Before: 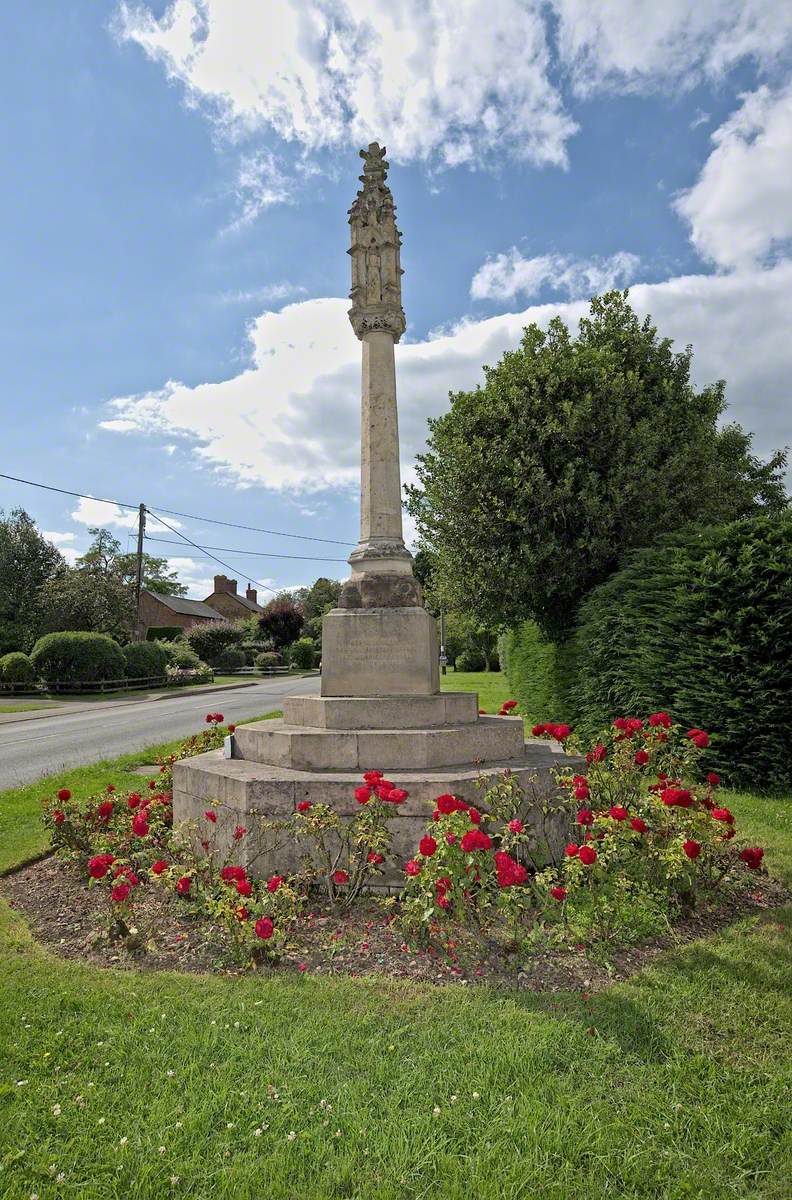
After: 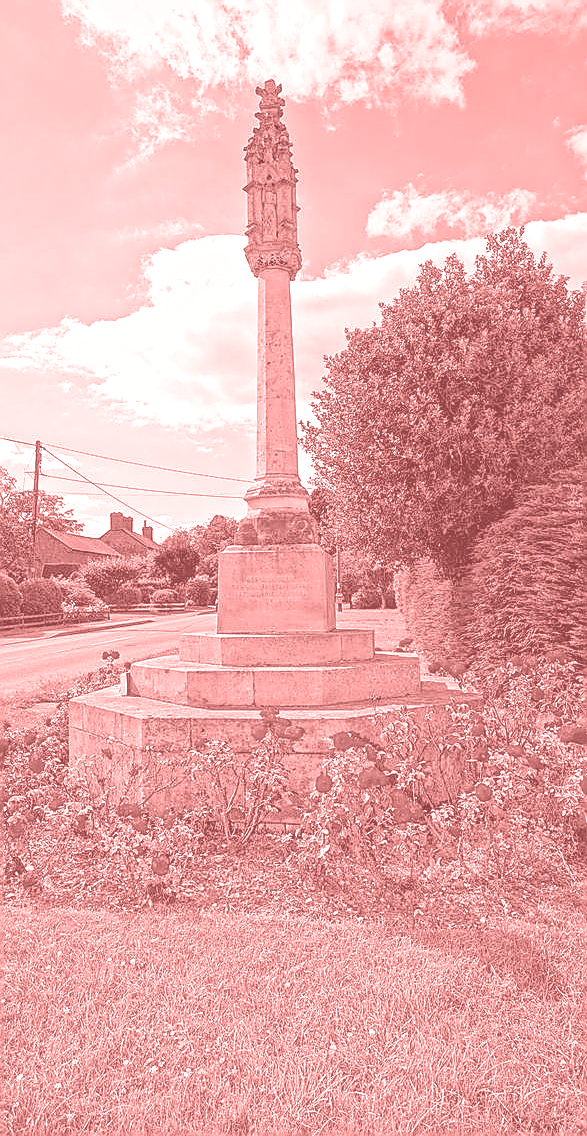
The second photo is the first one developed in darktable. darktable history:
local contrast: highlights 60%, shadows 60%, detail 160%
crop and rotate: left 13.15%, top 5.251%, right 12.609%
exposure: black level correction 0, exposure 1 EV, compensate exposure bias true, compensate highlight preservation false
color balance: mode lift, gamma, gain (sRGB), lift [0.997, 0.979, 1.021, 1.011], gamma [1, 1.084, 0.916, 0.998], gain [1, 0.87, 1.13, 1.101], contrast 4.55%, contrast fulcrum 38.24%, output saturation 104.09%
contrast equalizer: octaves 7, y [[0.6 ×6], [0.55 ×6], [0 ×6], [0 ×6], [0 ×6]], mix -0.2
colorize: saturation 51%, source mix 50.67%, lightness 50.67%
sharpen: radius 1.4, amount 1.25, threshold 0.7
